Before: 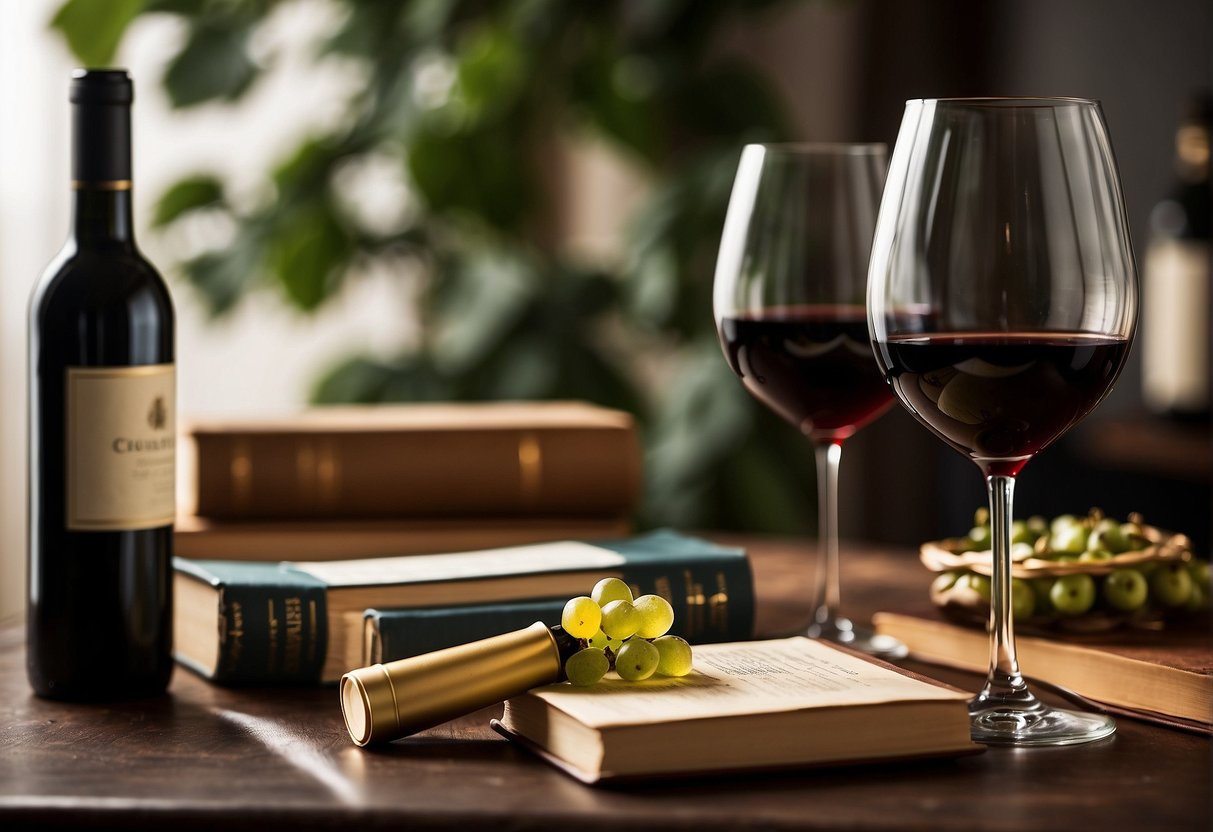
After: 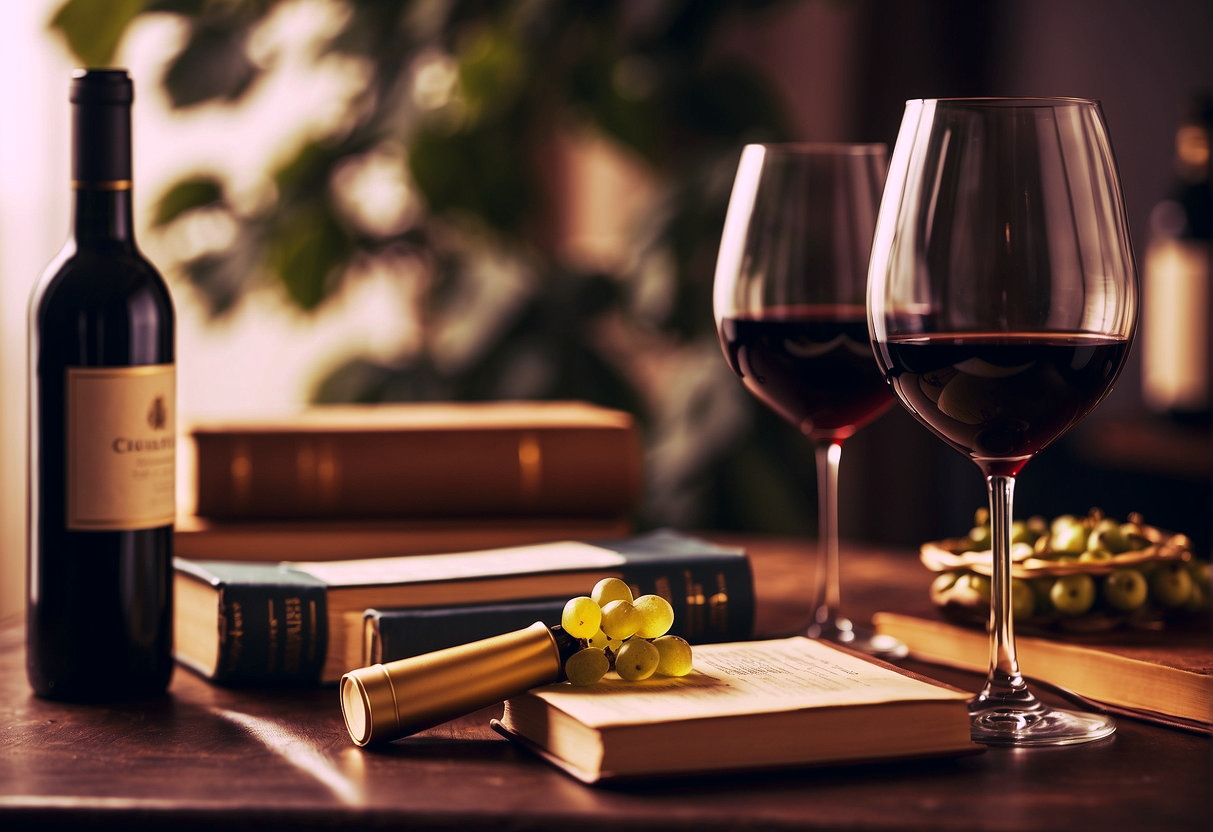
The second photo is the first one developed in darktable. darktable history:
tone curve: curves: ch0 [(0, 0) (0.003, 0.002) (0.011, 0.009) (0.025, 0.022) (0.044, 0.041) (0.069, 0.059) (0.1, 0.082) (0.136, 0.106) (0.177, 0.138) (0.224, 0.179) (0.277, 0.226) (0.335, 0.28) (0.399, 0.342) (0.468, 0.413) (0.543, 0.493) (0.623, 0.591) (0.709, 0.699) (0.801, 0.804) (0.898, 0.899) (1, 1)], preserve colors none
color look up table: target L [98.81, 95.16, 96.93, 86.18, 85.74, 69.57, 70.18, 70.08, 62.87, 55.89, 52.16, 39.27, 42.34, 27.37, 16.14, 201.13, 85.68, 78.14, 70.94, 64.2, 55.01, 54.9, 50.53, 51.2, 37.7, 18.9, 7.114, 97.25, 73.77, 73.35, 73.31, 61.73, 57.24, 59.47, 54.57, 51.72, 44.72, 49.79, 42.68, 37.47, 25.63, 9.757, 2.99, 97.32, 73.15, 58.32, 53.9, 45.61, 24.66], target a [-22.52, -28.95, -34.66, -66.05, -11.03, -43.33, -2.176, -43.32, -7.193, 15.21, -45.15, -28.01, 15.25, -30.88, -18.17, 0, -3.282, 14.65, 11.66, 39.34, 62.98, 42.01, 46.16, 60.31, 42.94, 40.65, 9.939, 13.46, 33.47, 45.68, 15.38, 38.28, 73.22, 78.88, 29.37, 47.18, 33.52, 64, 37.06, 58.87, 36.75, 26.81, 5.775, -30.37, -22.51, -32.29, 6.842, 9.882, -7.479], target b [57.33, 78.43, 47.87, 44.34, 12.68, 22.34, 55.92, 58.6, 32.34, 54.7, 41.53, 1.989, 11.15, 31.22, -3.277, -0.001, 71.11, 45.62, 11.83, 65.84, 55.25, 24.8, 54.09, 21.17, 32.29, 5.031, 6.385, -7.279, 6.014, -33.65, -28.26, -53.81, -19.44, -56.92, 6.235, -8.398, -81.22, -72.49, -35.01, -44.37, -19.46, -49.63, -22.54, -7.815, -36, -1.855, -6.801, -49.4, -22.36], num patches 49
